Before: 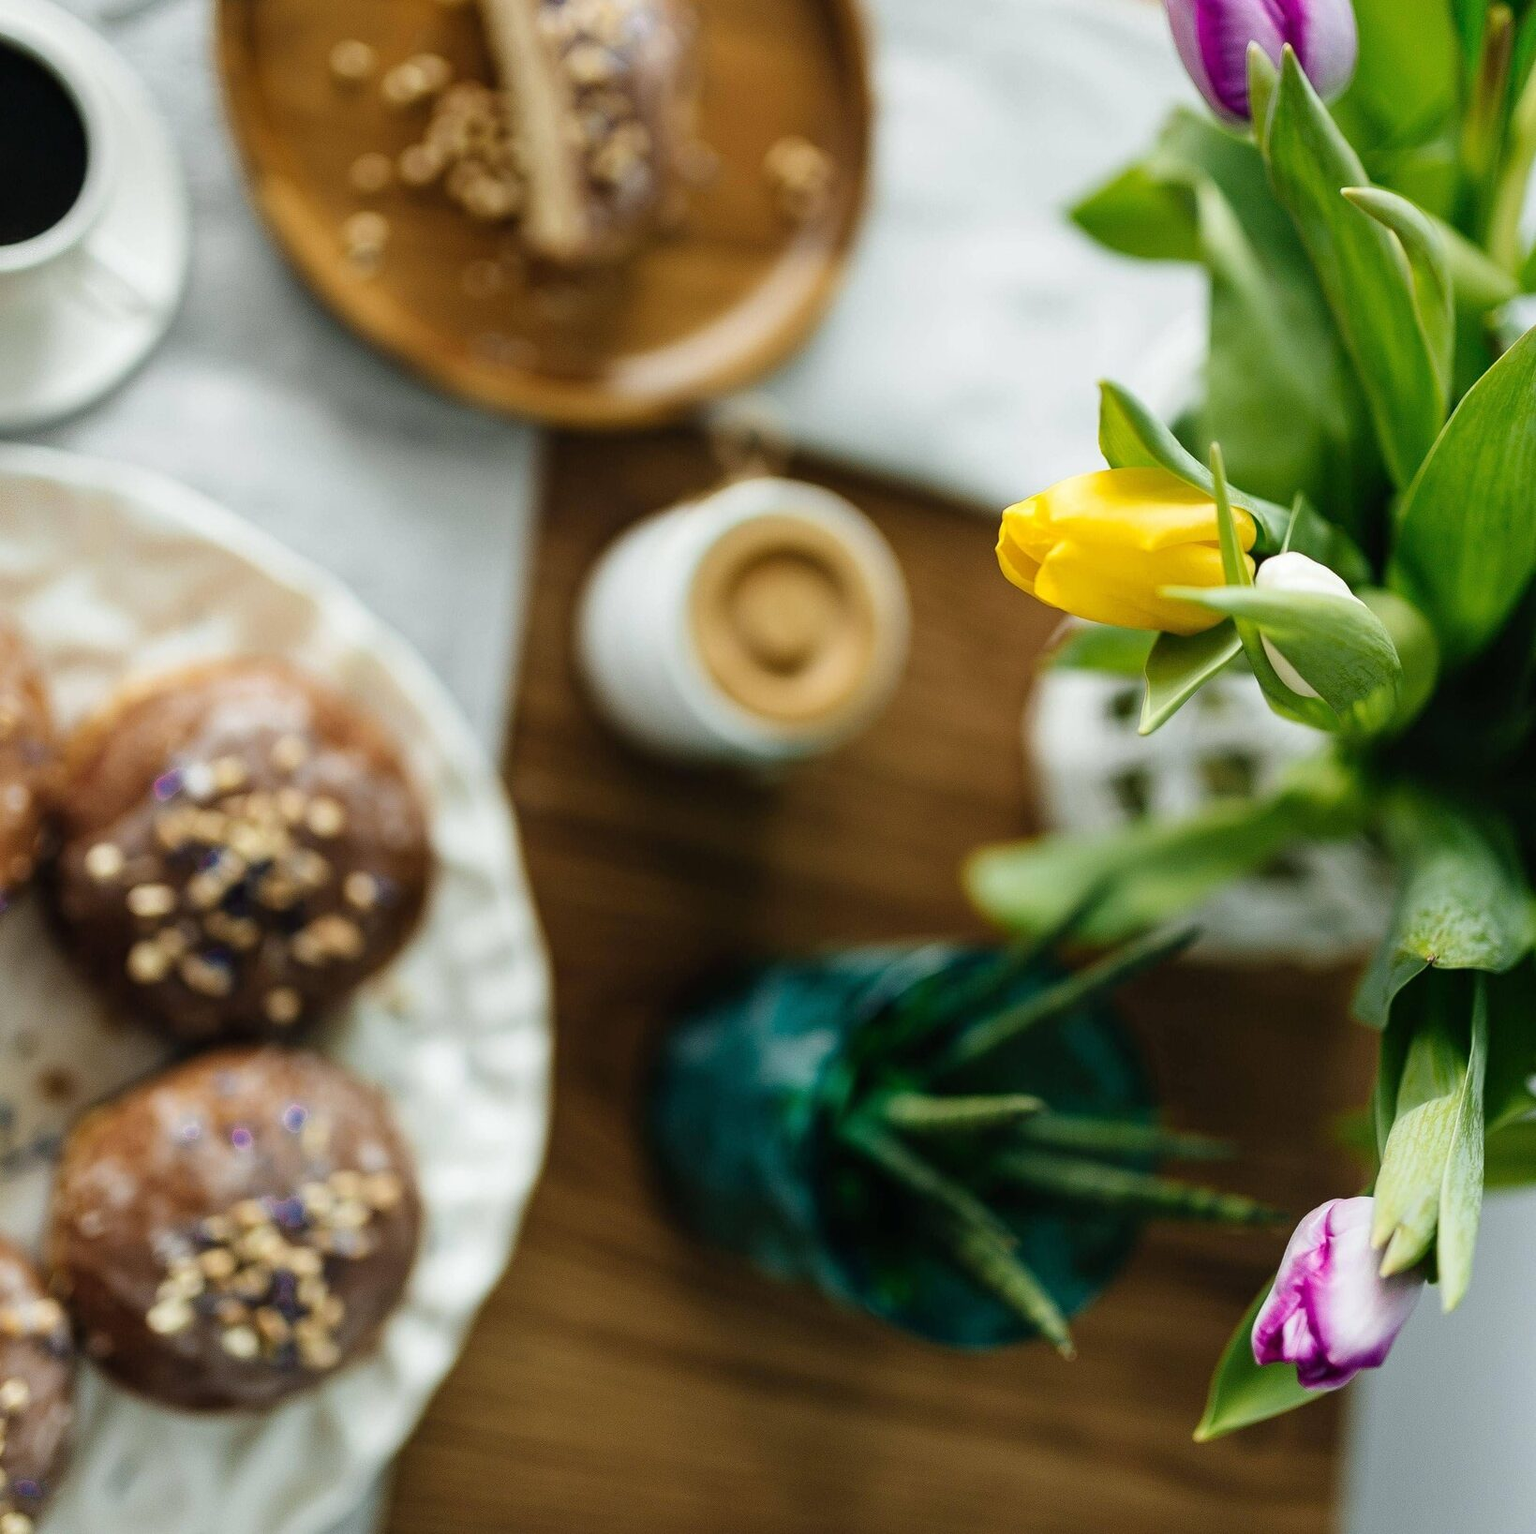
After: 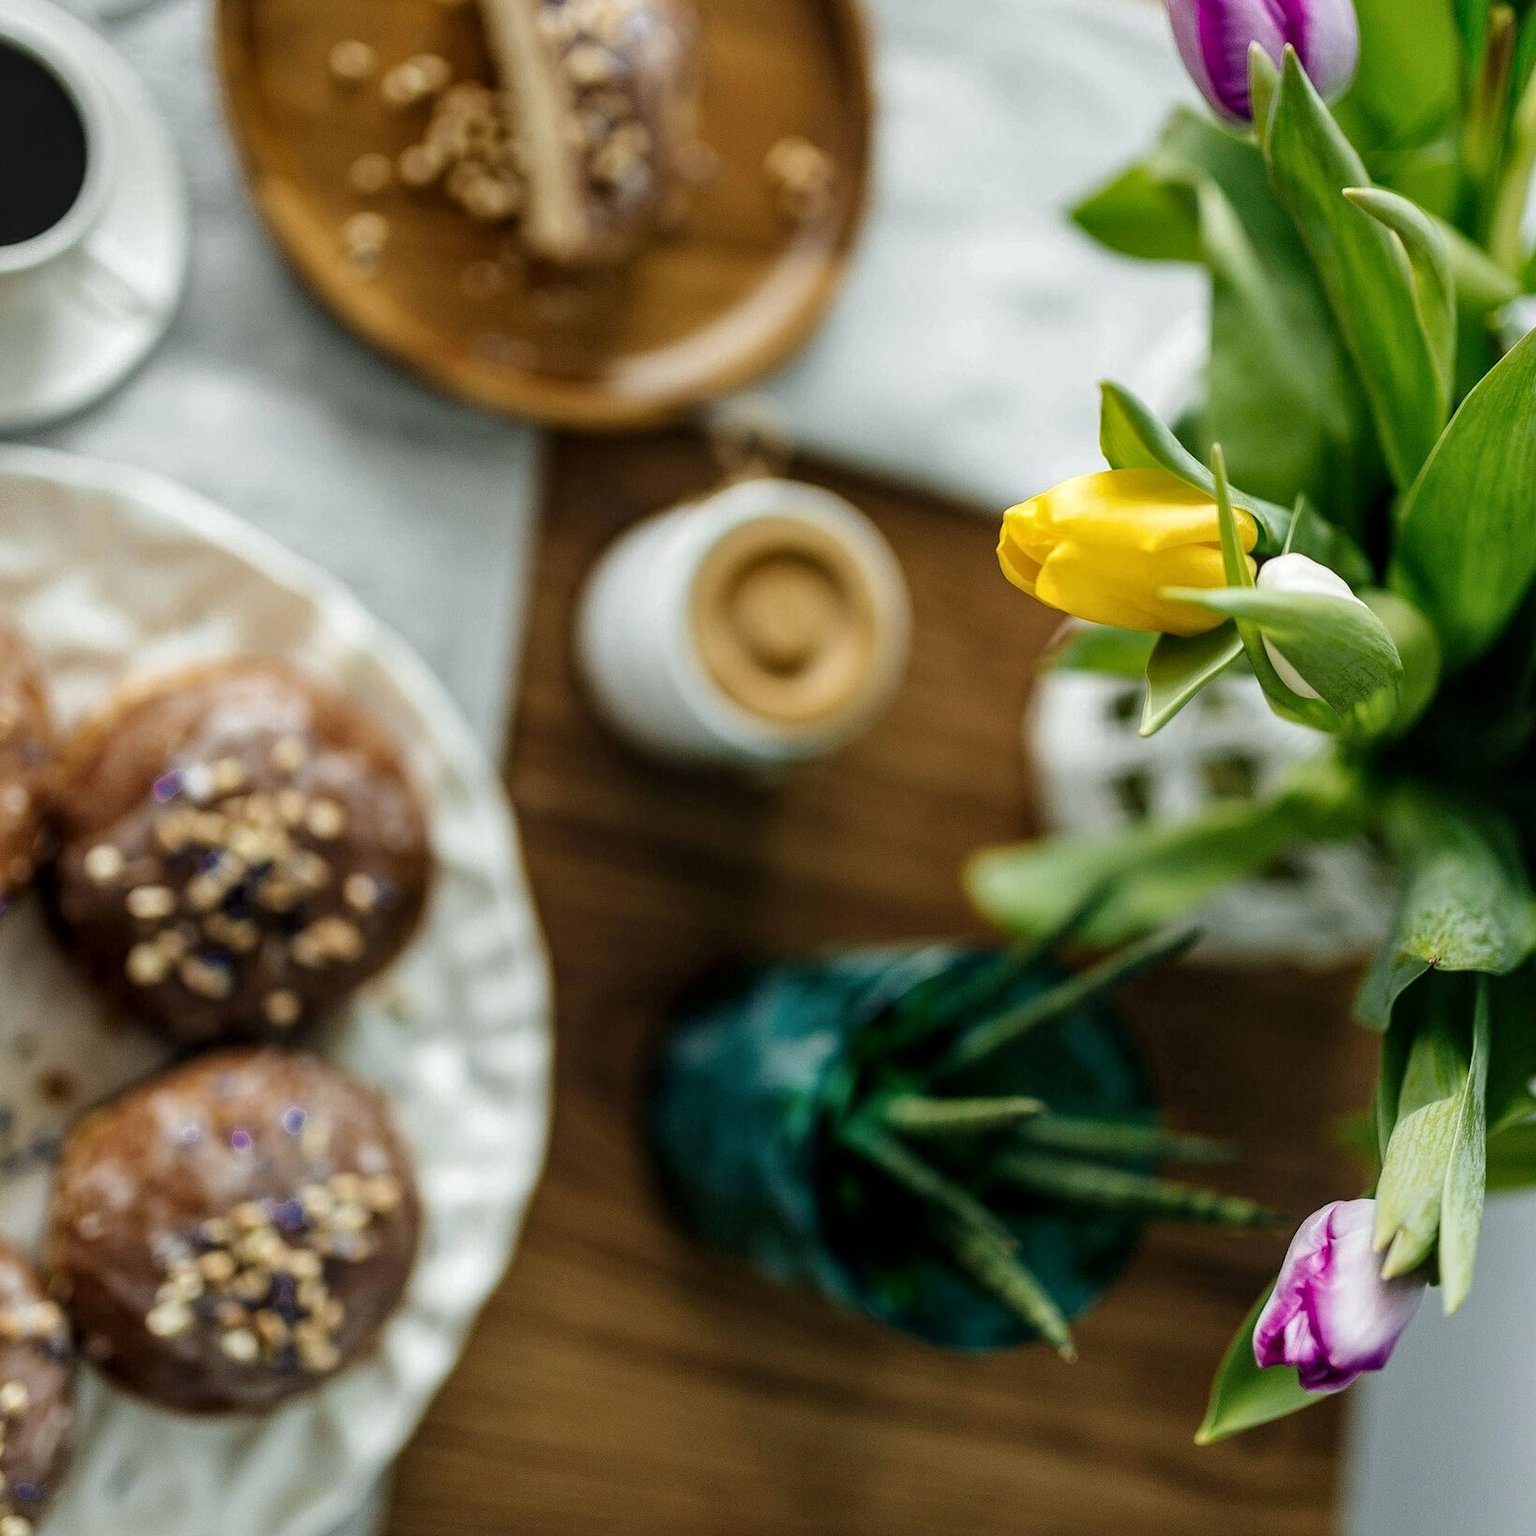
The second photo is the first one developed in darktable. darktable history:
crop and rotate: left 0.126%
local contrast: on, module defaults
base curve: curves: ch0 [(0, 0) (0.74, 0.67) (1, 1)]
